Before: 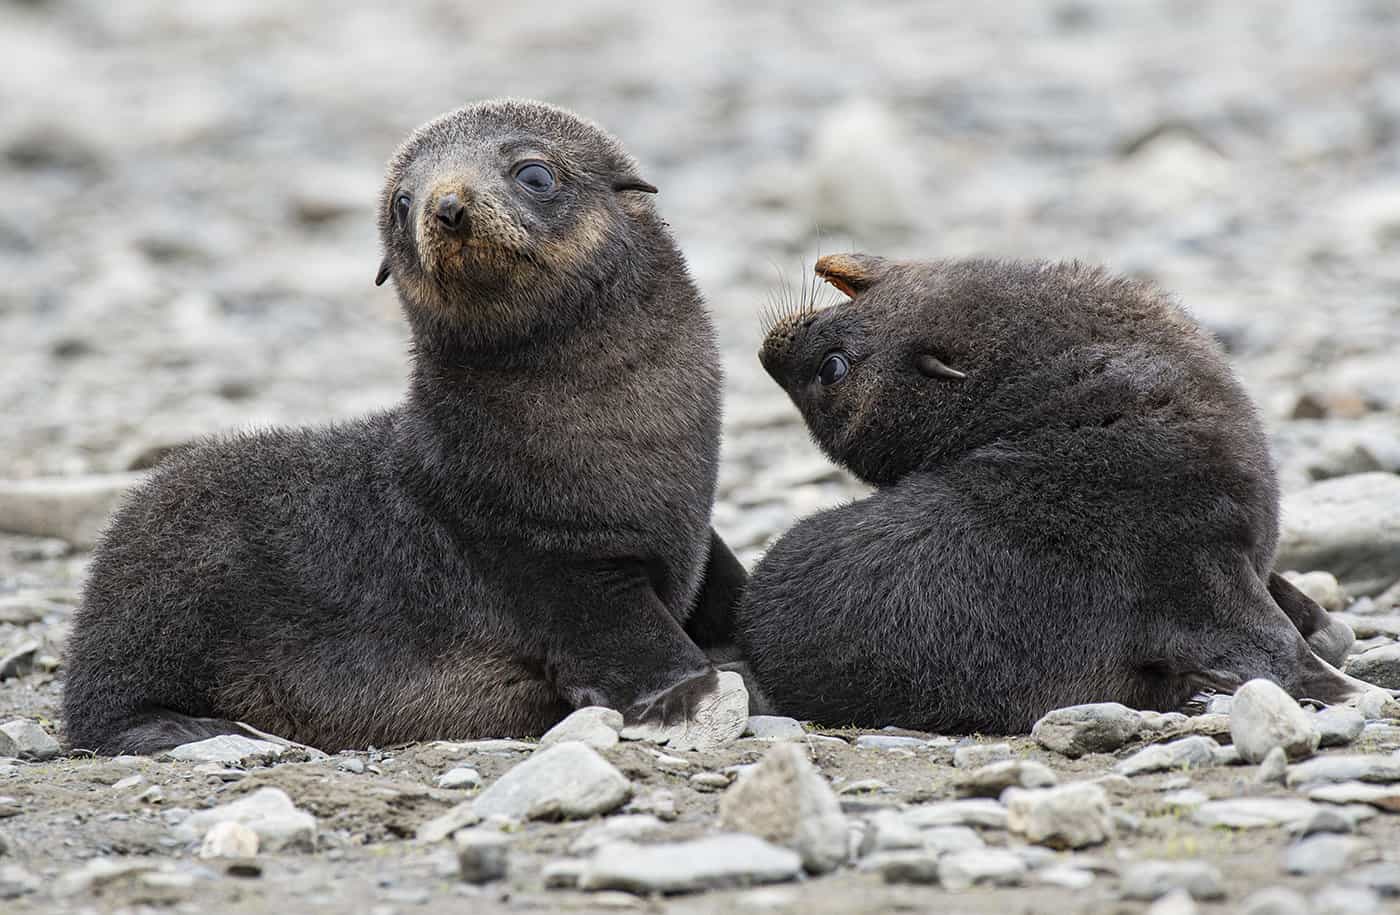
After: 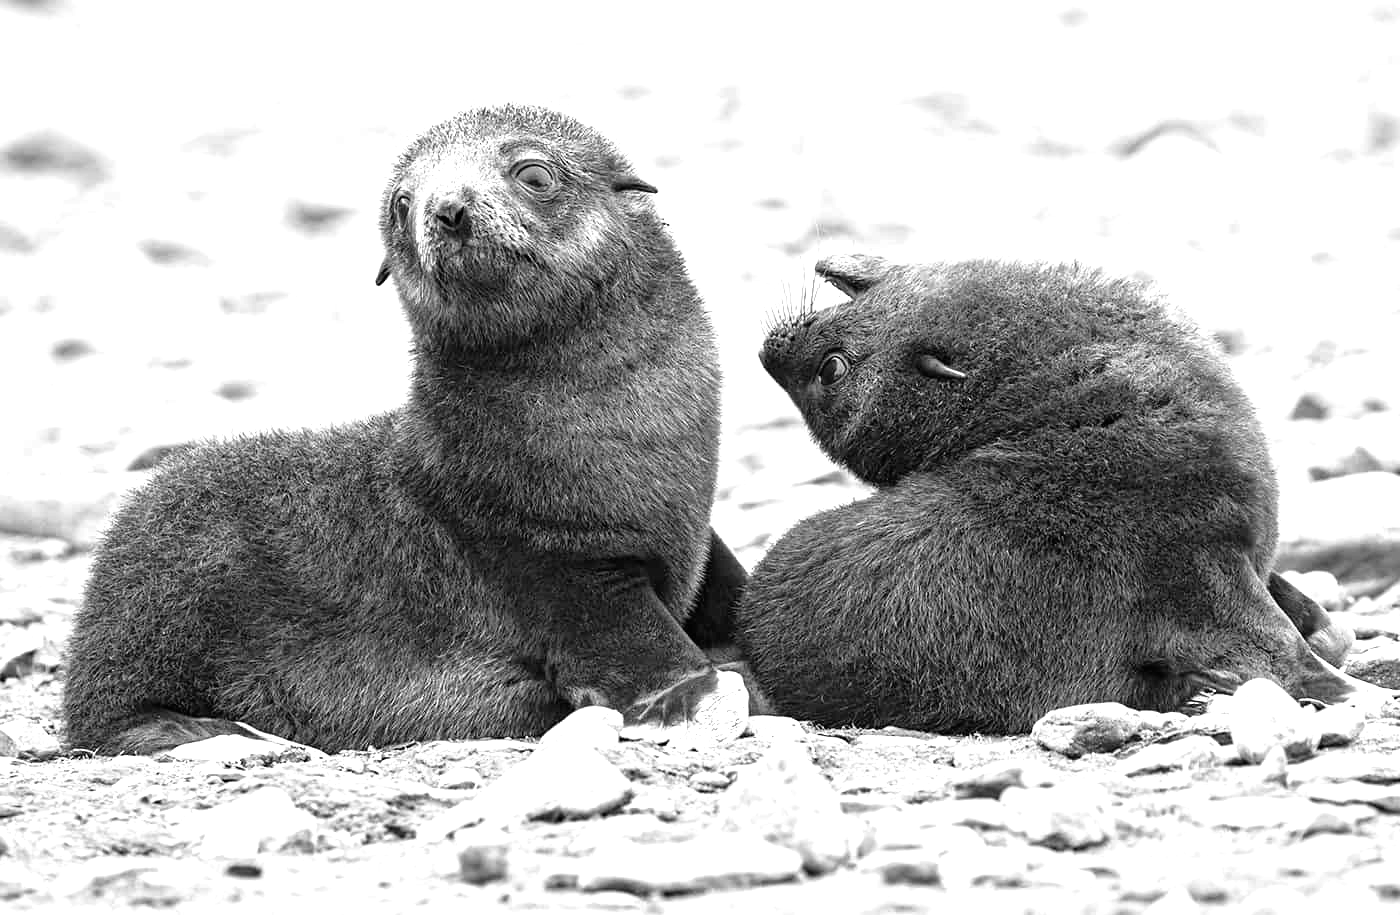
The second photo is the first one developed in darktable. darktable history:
white balance: red 0.976, blue 1.04
monochrome: on, module defaults
exposure: black level correction 0, exposure 1.2 EV, compensate exposure bias true, compensate highlight preservation false
color correction: saturation 0.5
